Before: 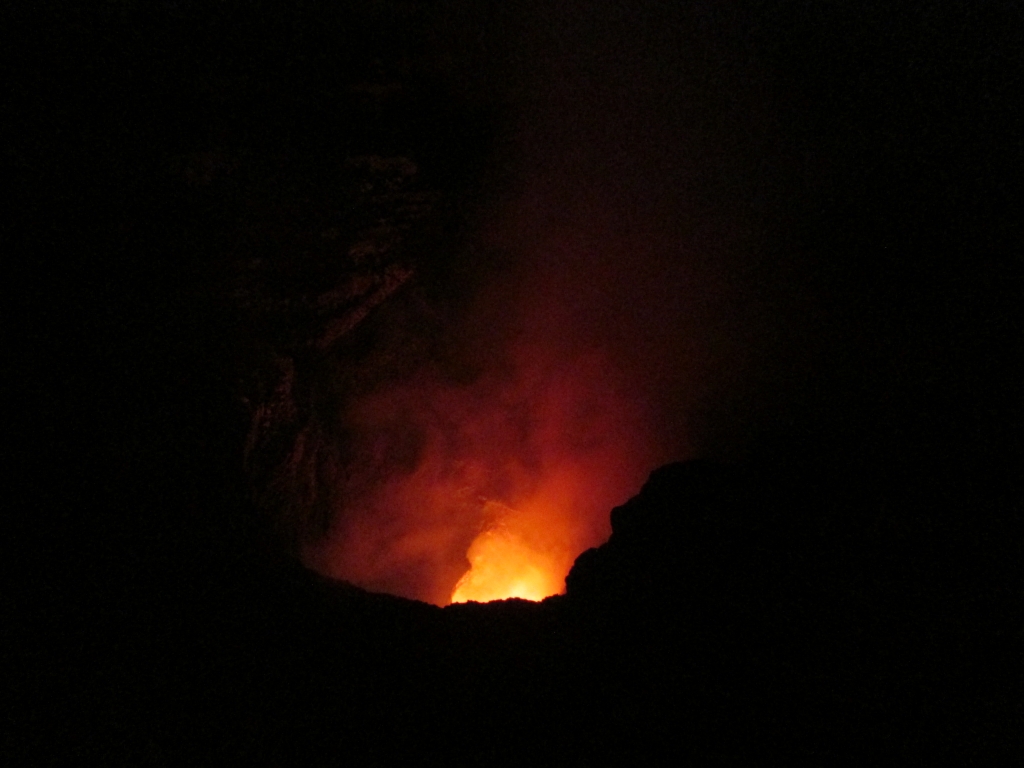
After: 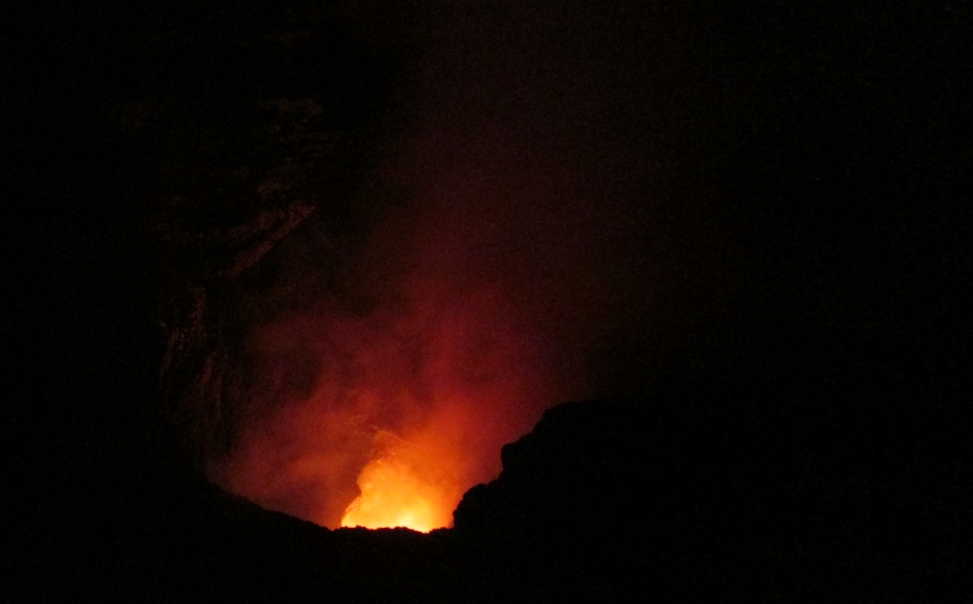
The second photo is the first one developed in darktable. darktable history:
crop: left 1.964%, top 3.251%, right 1.122%, bottom 4.933%
rotate and perspective: rotation 1.69°, lens shift (vertical) -0.023, lens shift (horizontal) -0.291, crop left 0.025, crop right 0.988, crop top 0.092, crop bottom 0.842
